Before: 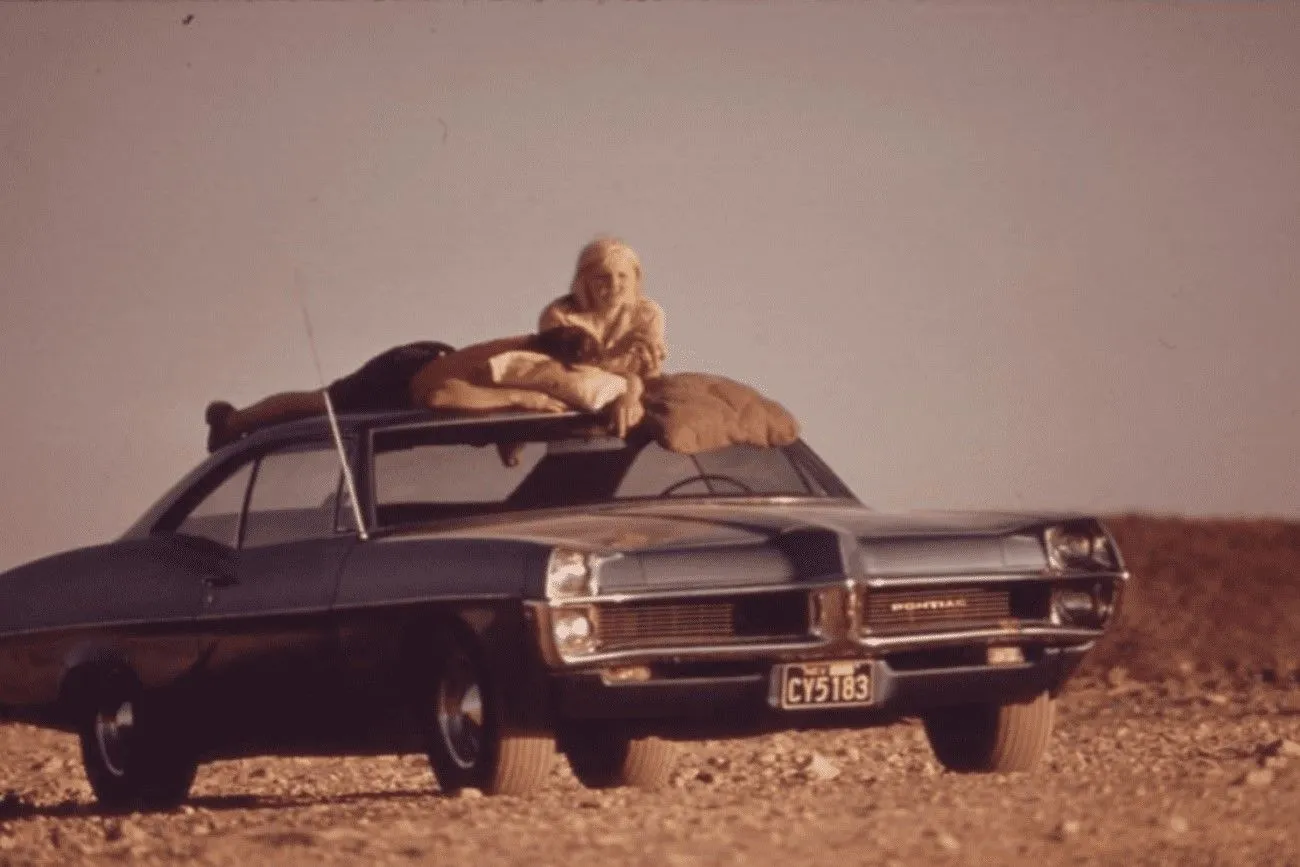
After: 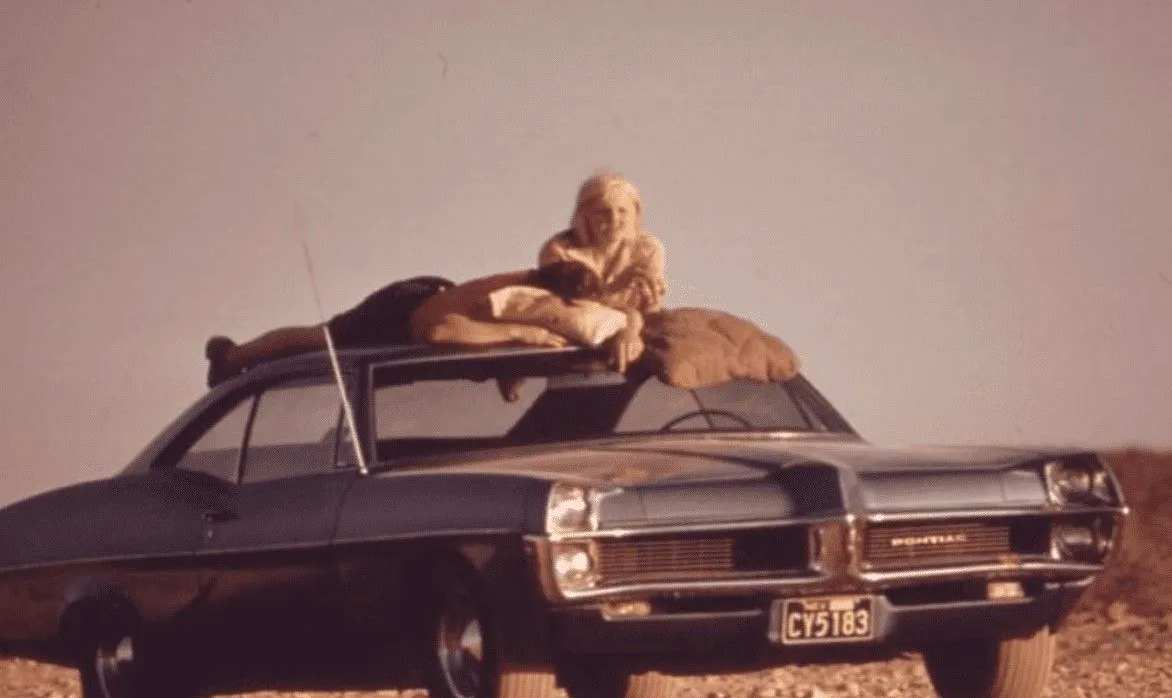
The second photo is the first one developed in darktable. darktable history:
crop: top 7.509%, right 9.776%, bottom 11.906%
exposure: exposure 0.295 EV, compensate exposure bias true, compensate highlight preservation false
